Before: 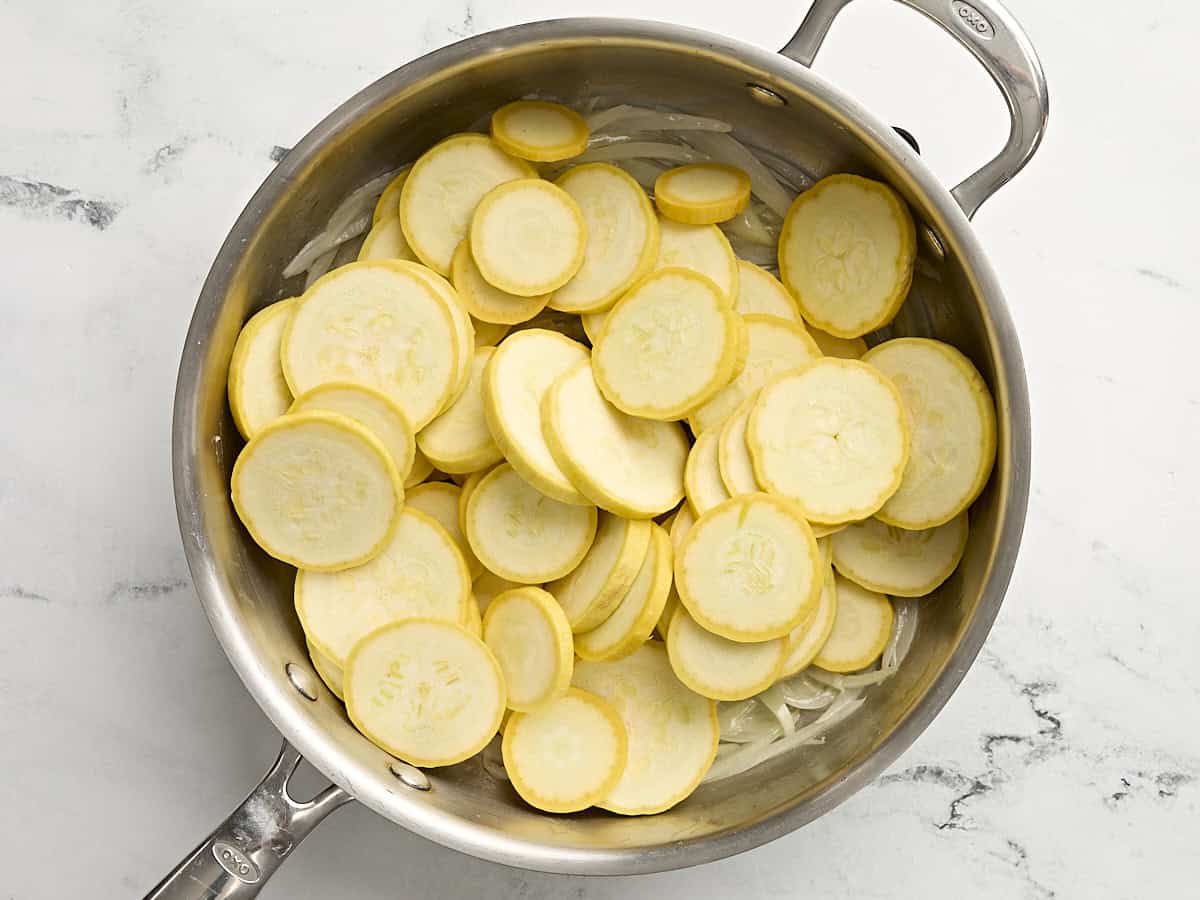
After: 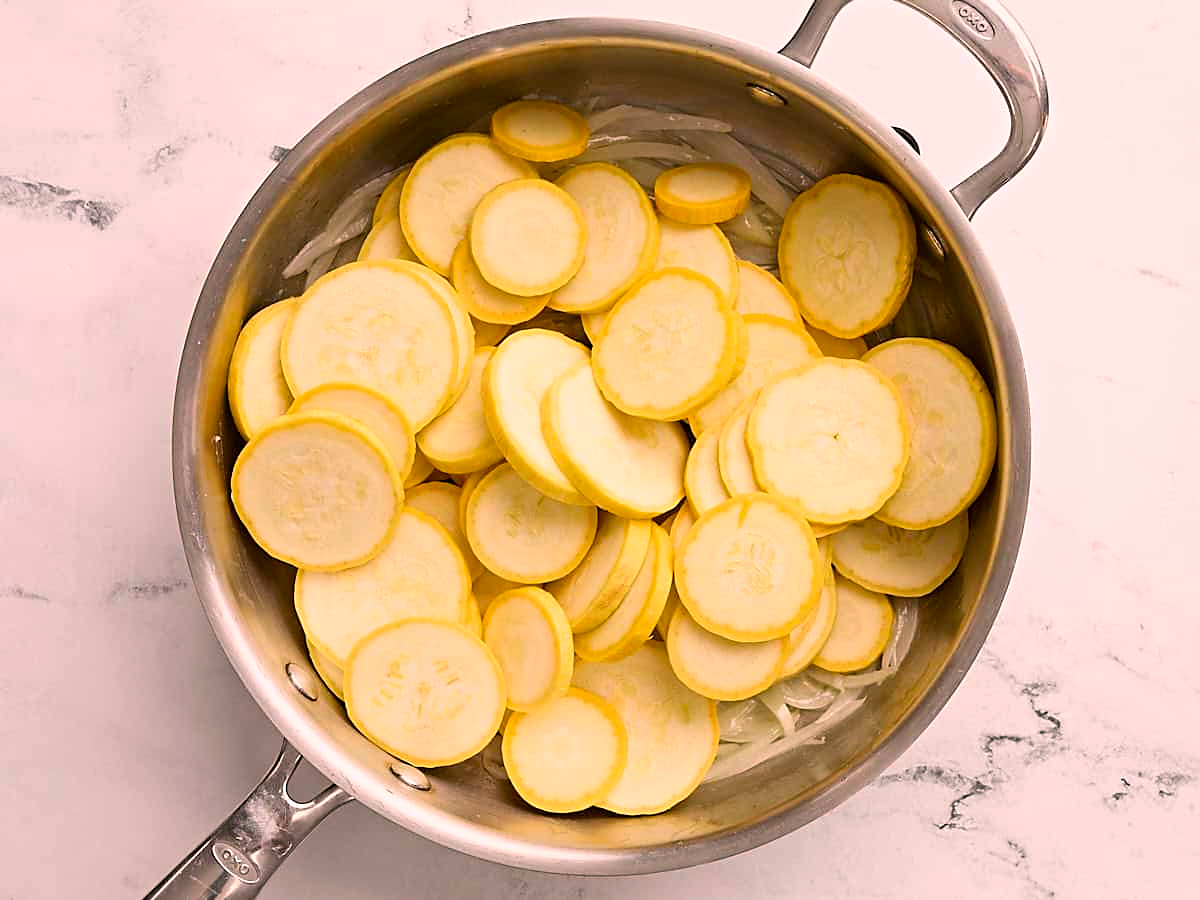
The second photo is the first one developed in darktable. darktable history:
color correction: highlights a* 14.55, highlights b* 4.74
color balance rgb: linear chroma grading › global chroma 4.895%, perceptual saturation grading › global saturation 0.173%, global vibrance 10.704%
sharpen: radius 1.605, amount 0.369, threshold 1.44
